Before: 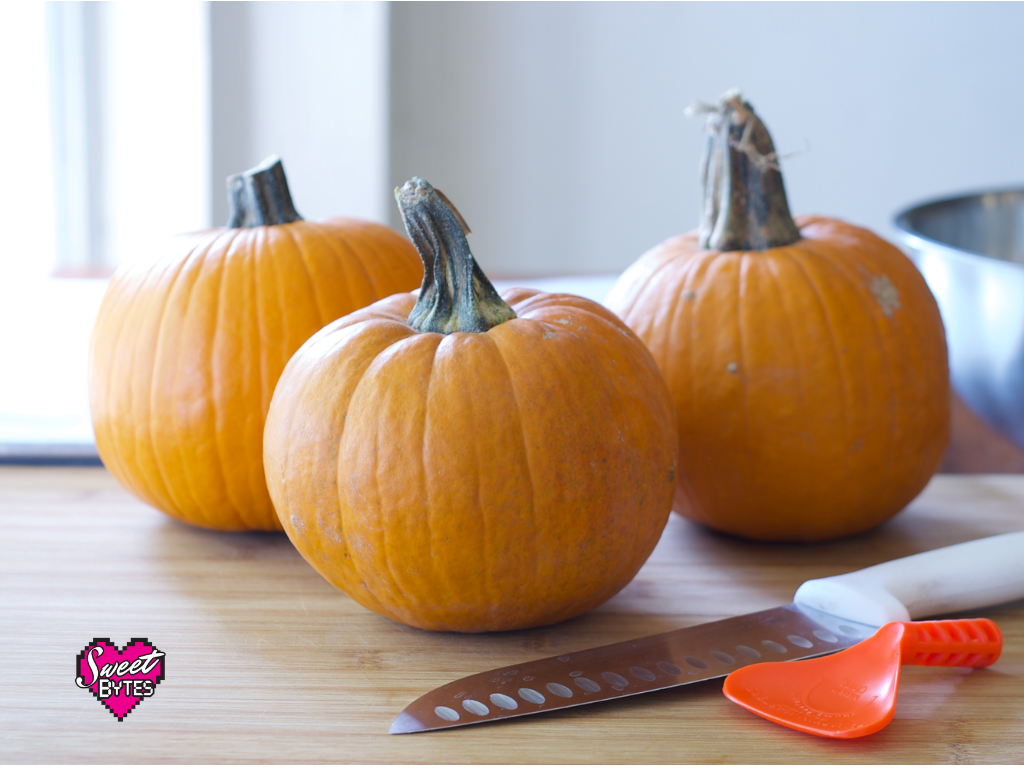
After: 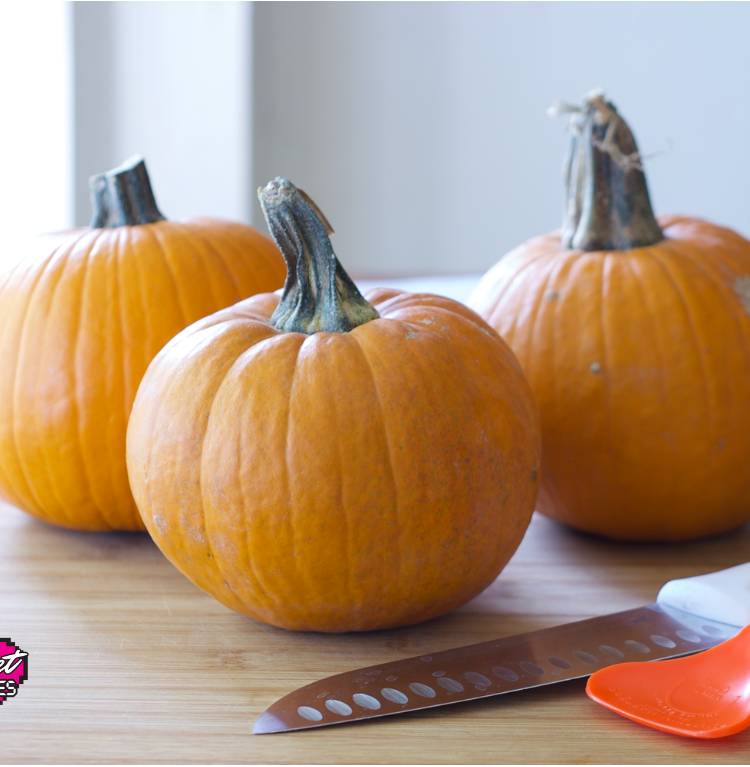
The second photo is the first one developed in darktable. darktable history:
crop: left 13.443%, right 13.31%
